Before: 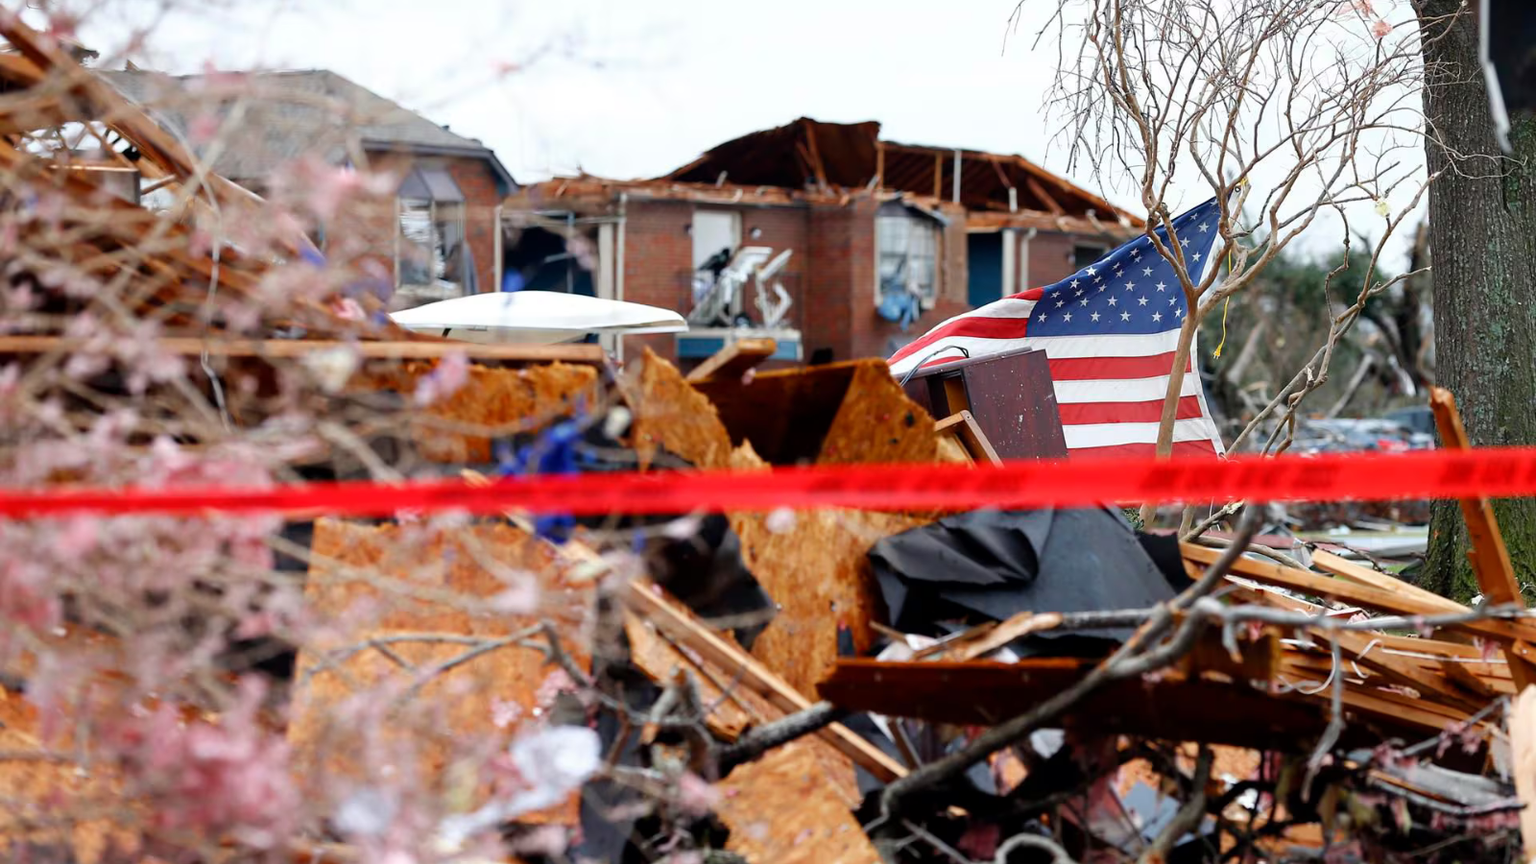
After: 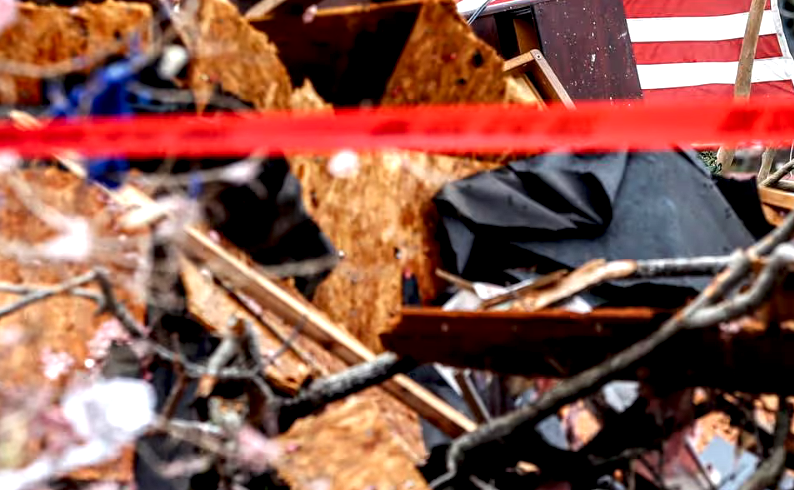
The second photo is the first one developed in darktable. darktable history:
crop: left 29.387%, top 42.011%, right 20.942%, bottom 3.475%
exposure: black level correction 0, exposure 0.302 EV, compensate highlight preservation false
local contrast: highlights 17%, detail 188%
